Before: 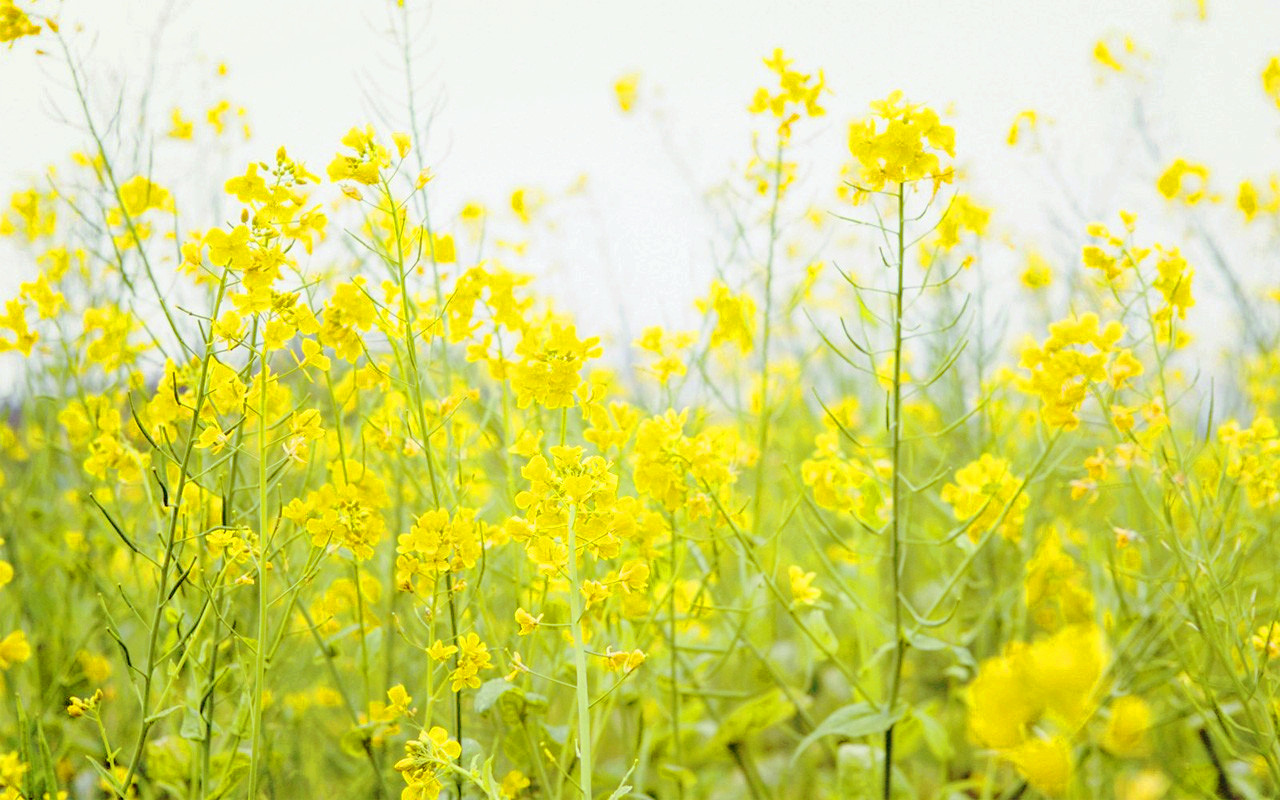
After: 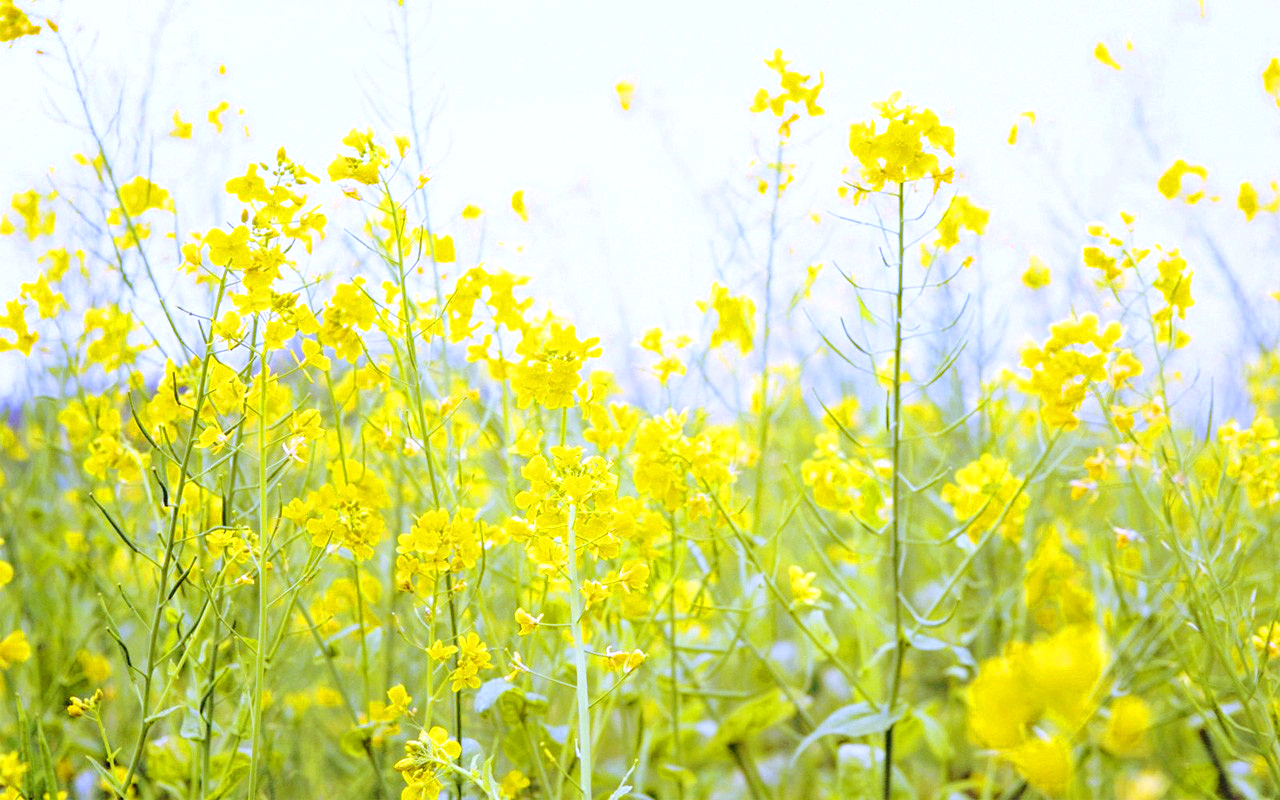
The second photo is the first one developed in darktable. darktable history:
white balance: red 0.98, blue 1.61
exposure: exposure 0.127 EV, compensate highlight preservation false
